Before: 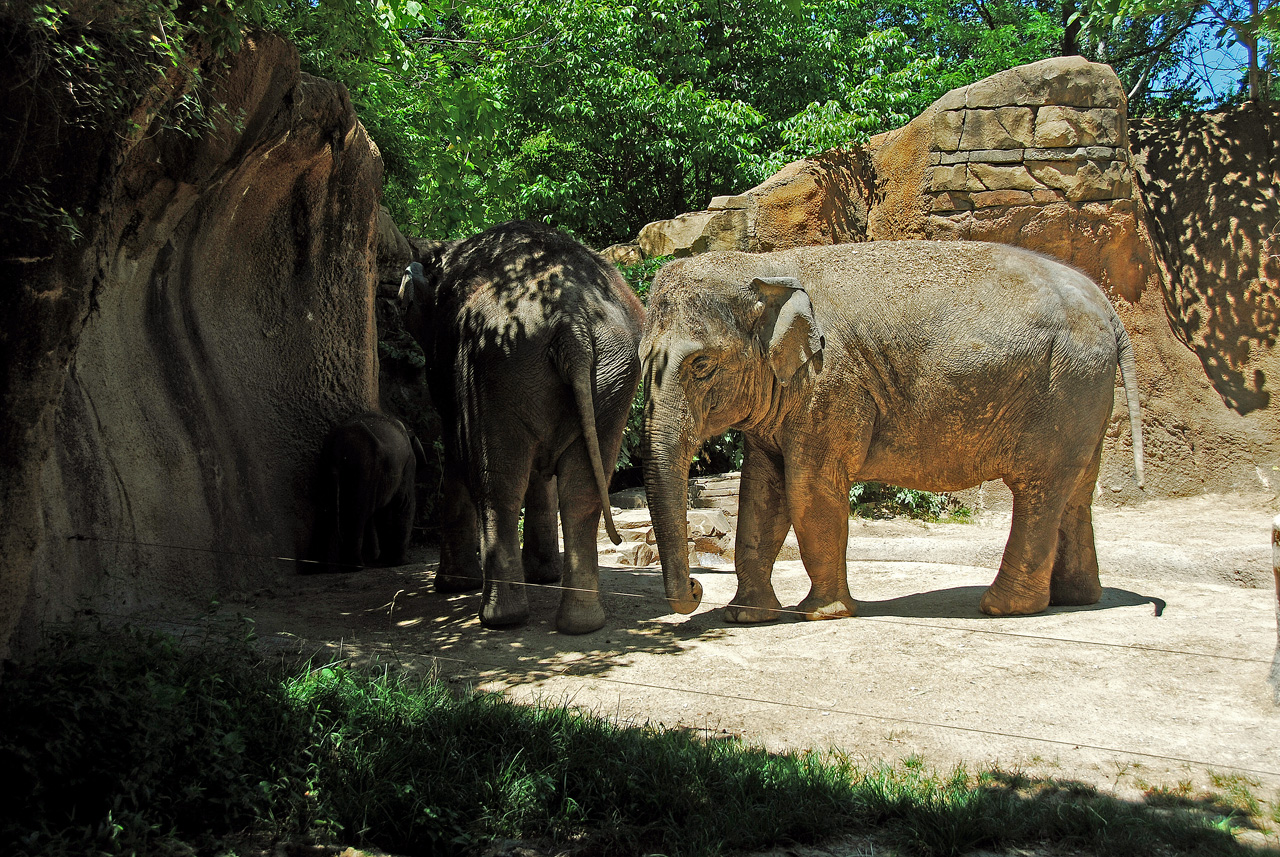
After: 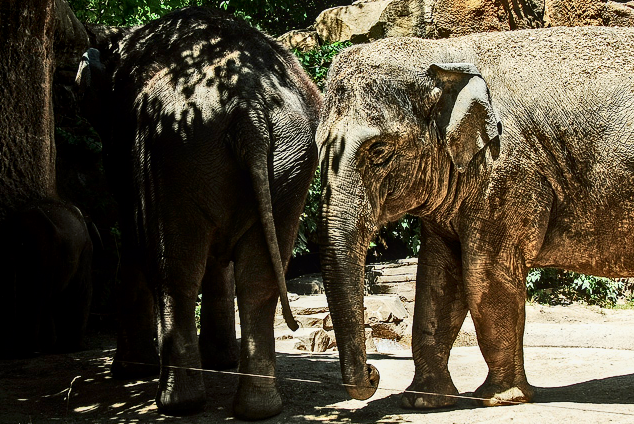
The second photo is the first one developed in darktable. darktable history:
contrast brightness saturation: contrast 0.495, saturation -0.101
crop: left 25.27%, top 25.021%, right 25.133%, bottom 25.453%
local contrast: on, module defaults
